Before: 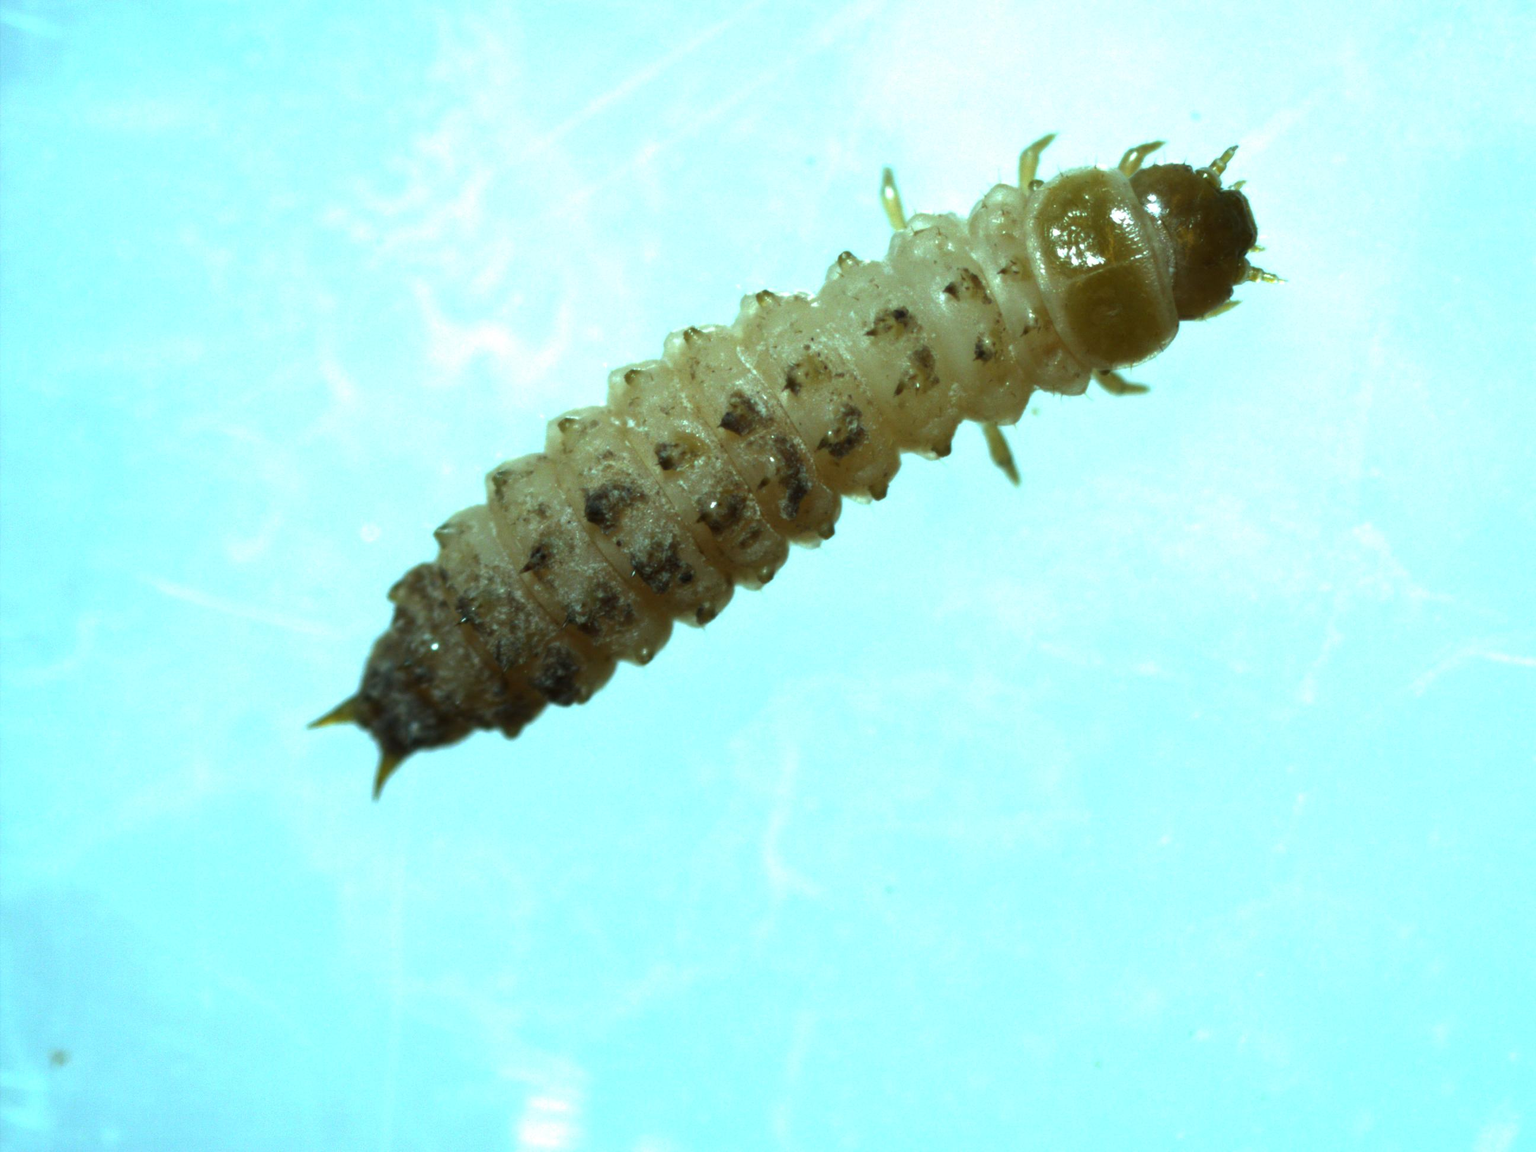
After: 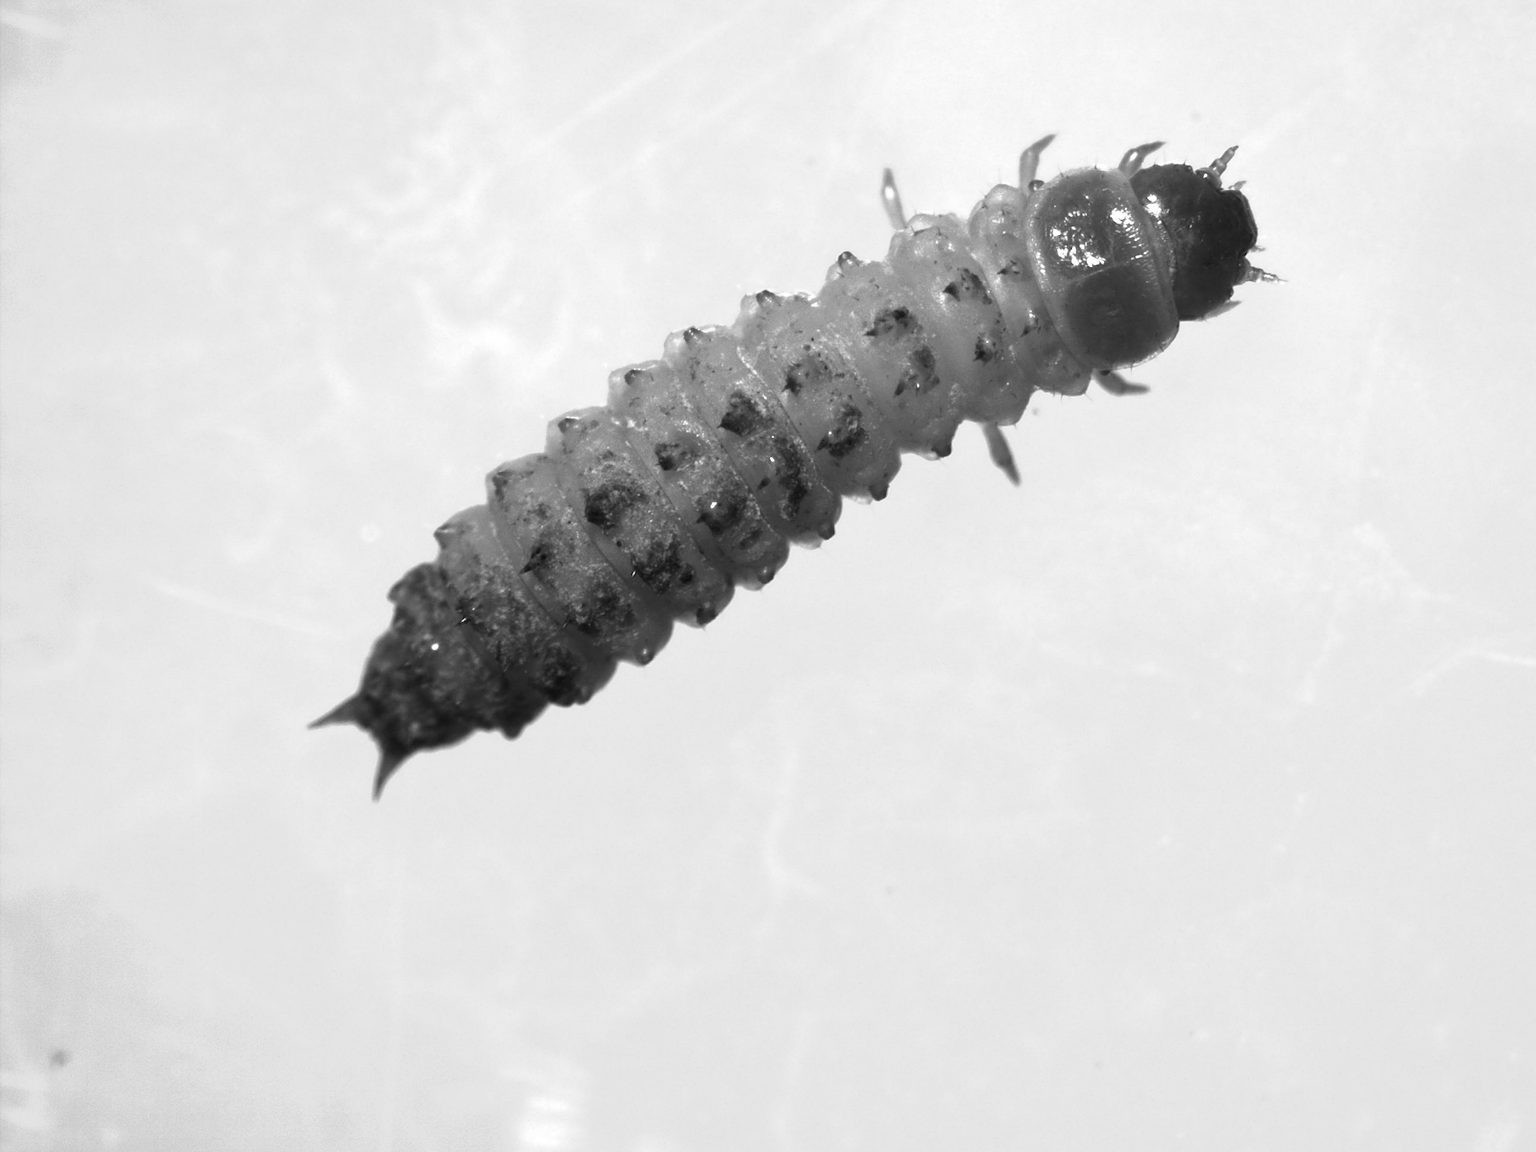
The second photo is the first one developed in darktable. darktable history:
sharpen: on, module defaults
color zones: curves: ch0 [(0.004, 0.588) (0.116, 0.636) (0.259, 0.476) (0.423, 0.464) (0.75, 0.5)]; ch1 [(0, 0) (0.143, 0) (0.286, 0) (0.429, 0) (0.571, 0) (0.714, 0) (0.857, 0)]
